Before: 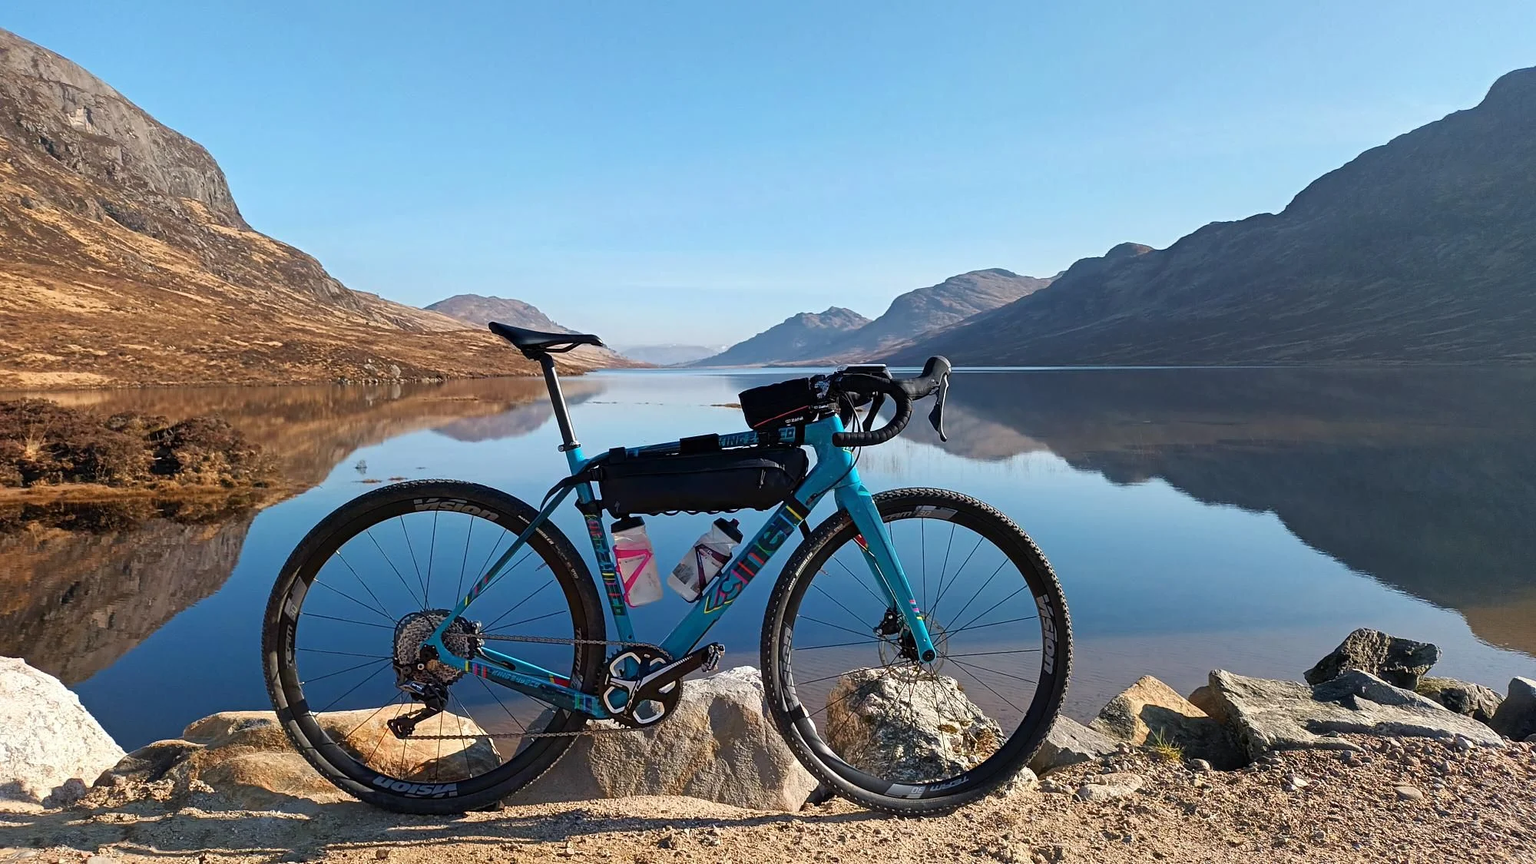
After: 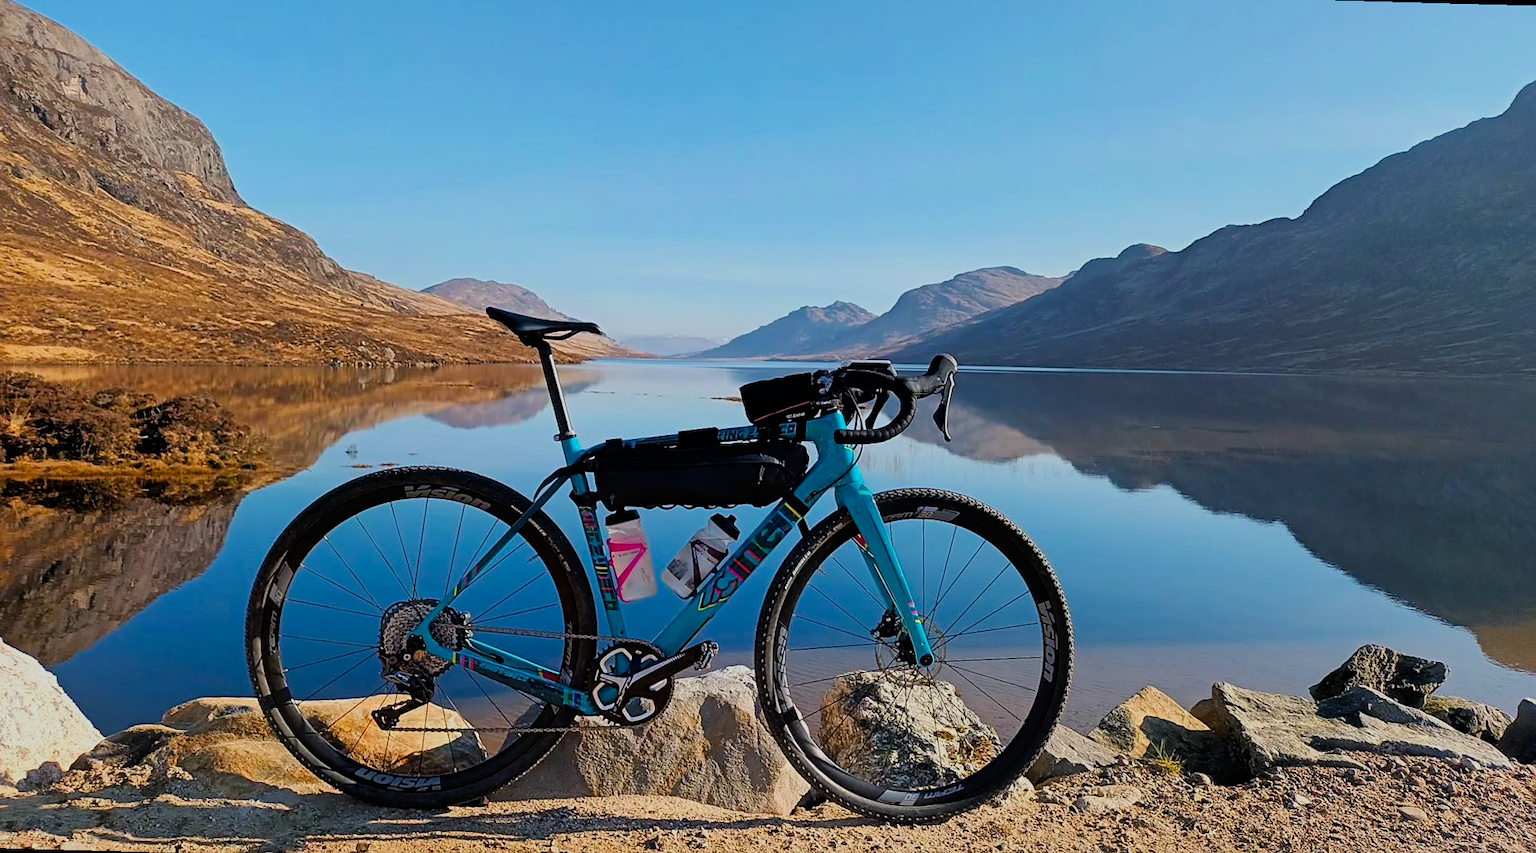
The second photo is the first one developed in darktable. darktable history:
color balance rgb: perceptual saturation grading › global saturation 30%, global vibrance 10%
sharpen: amount 0.2
filmic rgb: black relative exposure -7.65 EV, white relative exposure 4.56 EV, hardness 3.61, color science v6 (2022)
rotate and perspective: rotation 1.57°, crop left 0.018, crop right 0.982, crop top 0.039, crop bottom 0.961
